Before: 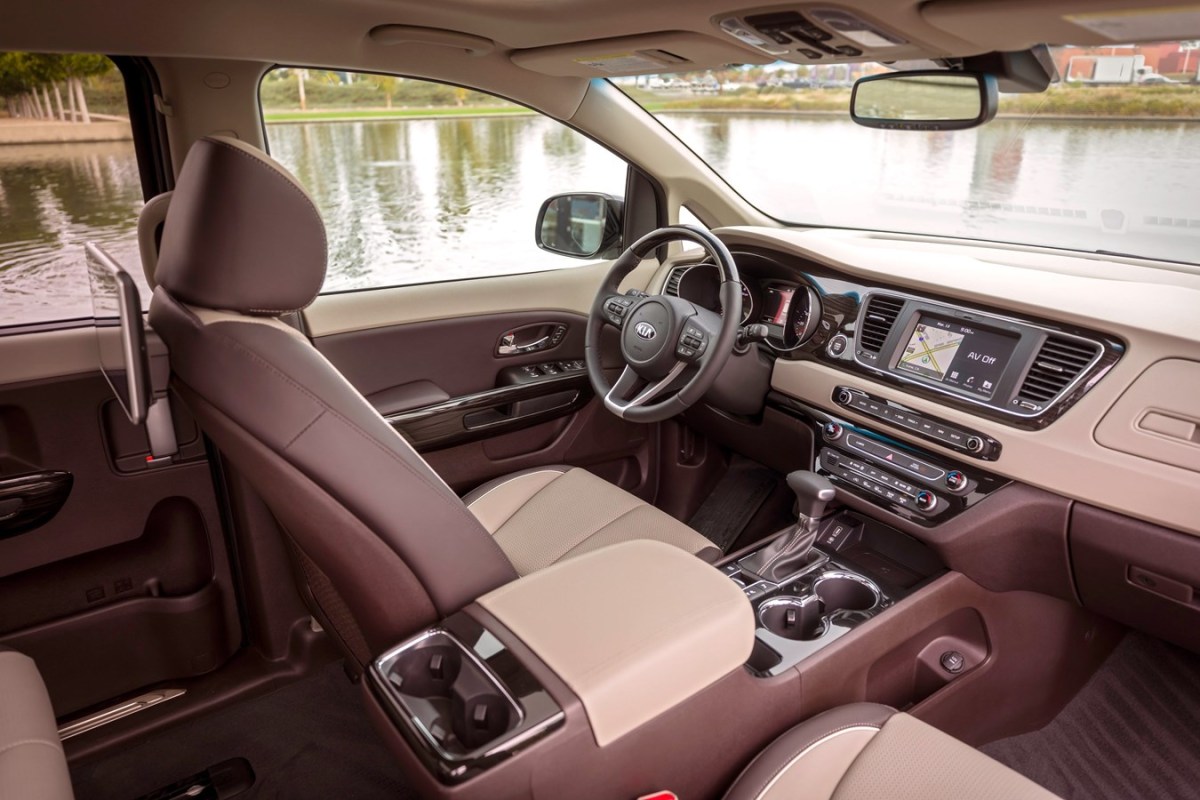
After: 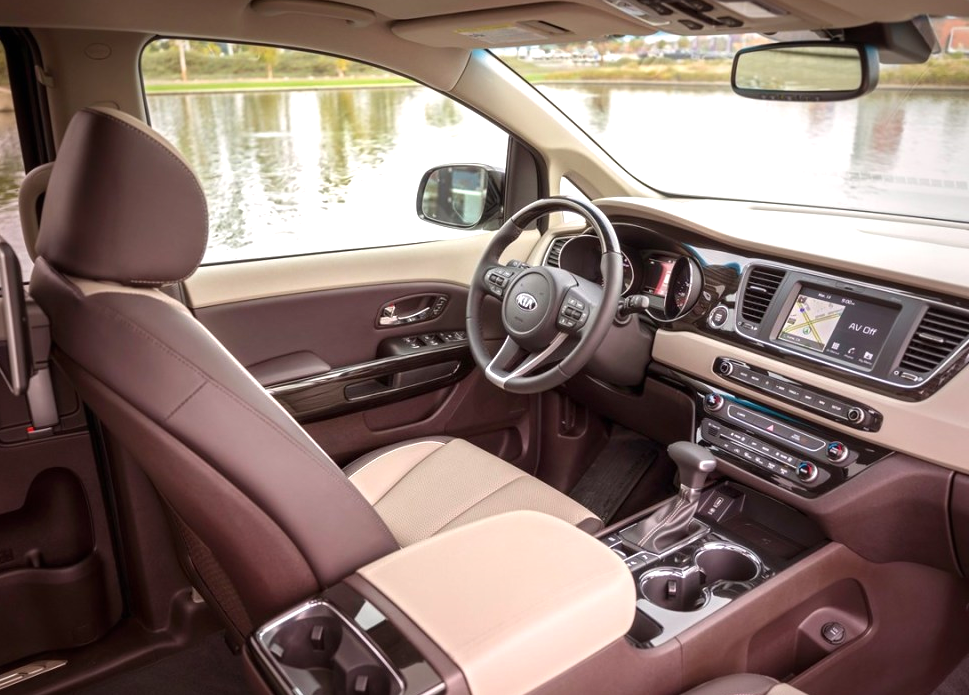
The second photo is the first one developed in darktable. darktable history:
vignetting: fall-off start 33.86%, fall-off radius 64.74%, brightness -0.393, saturation 0.012, width/height ratio 0.963
exposure: black level correction 0, exposure 0.692 EV, compensate highlight preservation false
crop: left 9.972%, top 3.631%, right 9.239%, bottom 9.377%
tone equalizer: mask exposure compensation -0.511 EV
